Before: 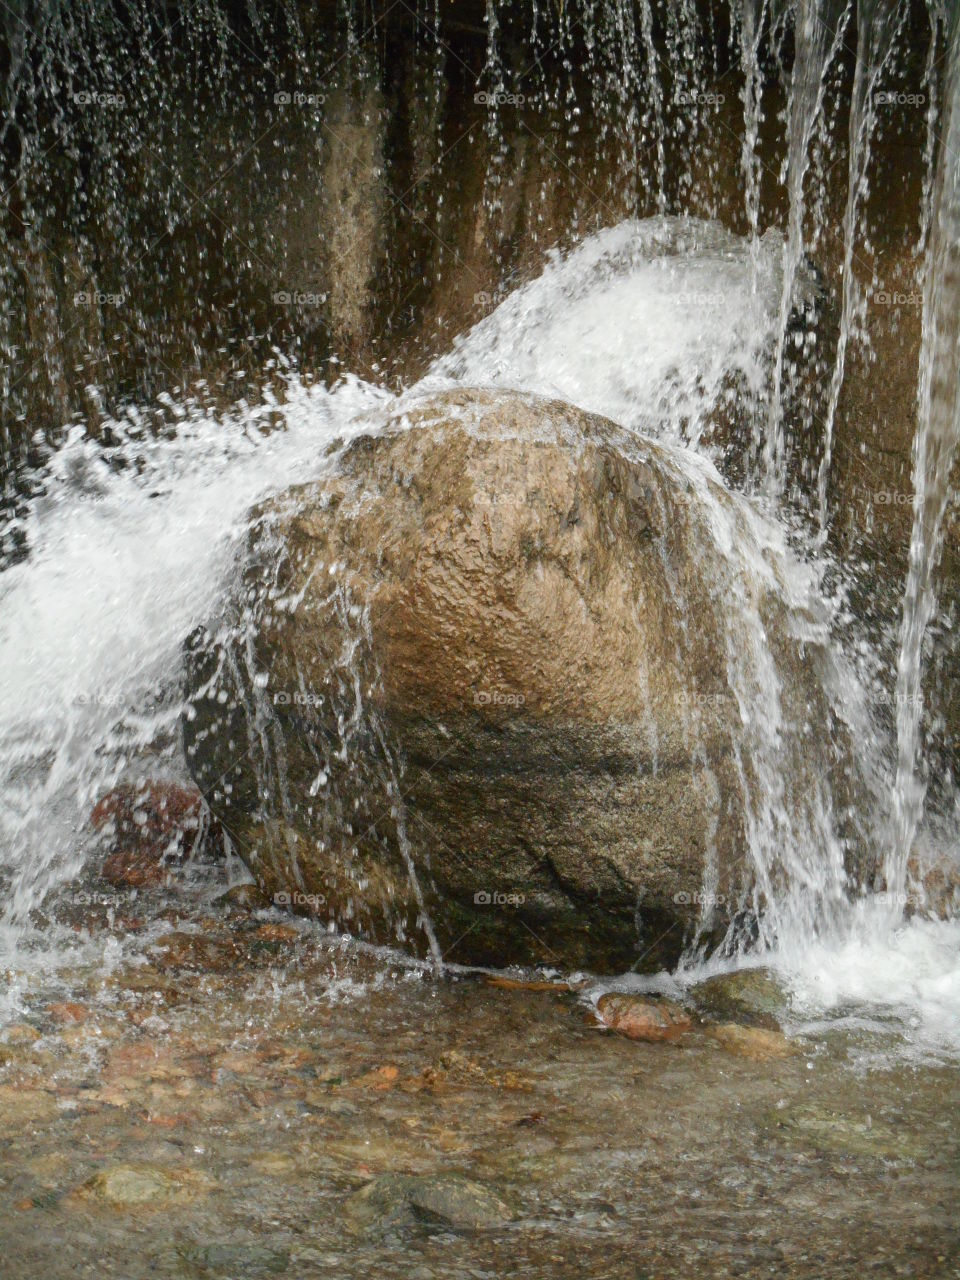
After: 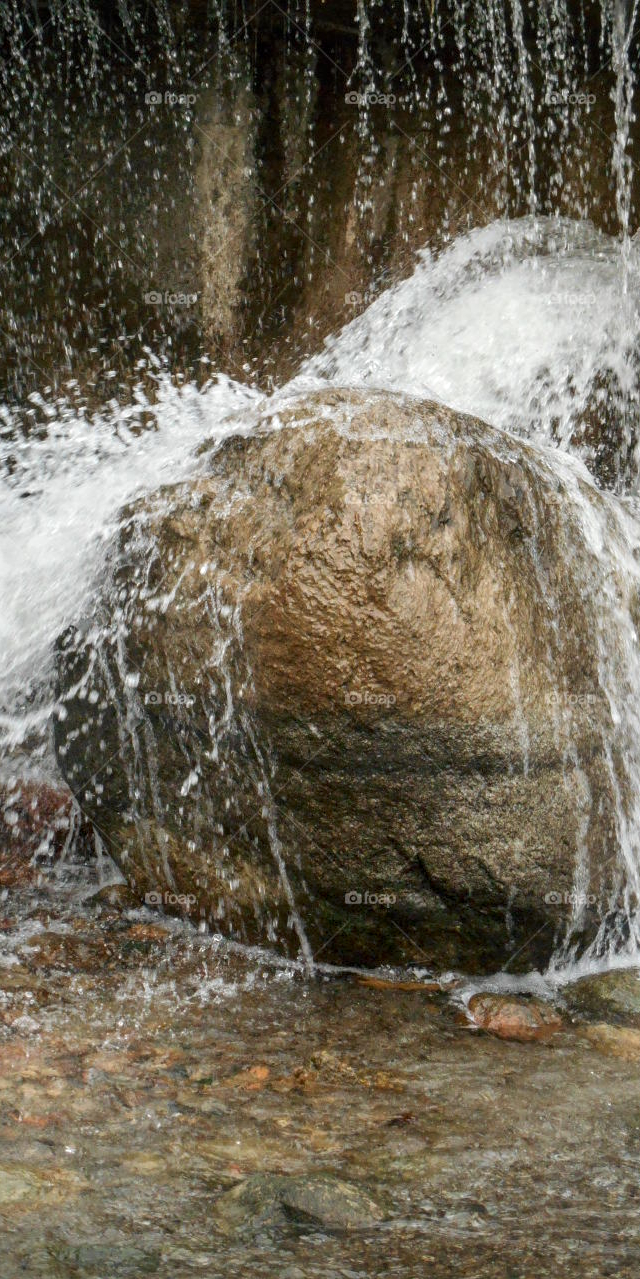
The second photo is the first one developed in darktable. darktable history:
white balance: emerald 1
crop and rotate: left 13.537%, right 19.796%
local contrast: on, module defaults
